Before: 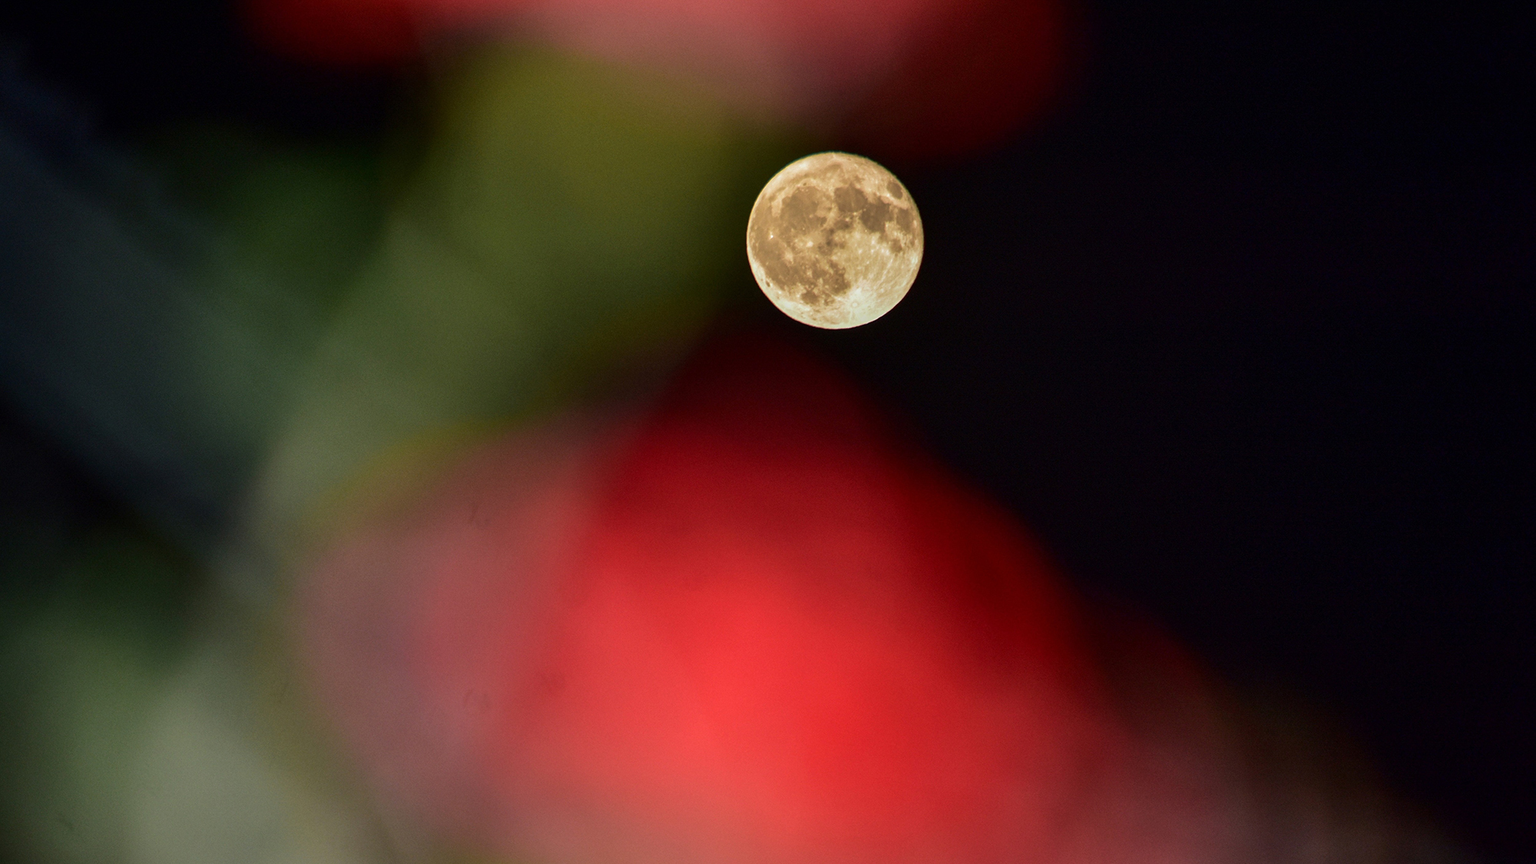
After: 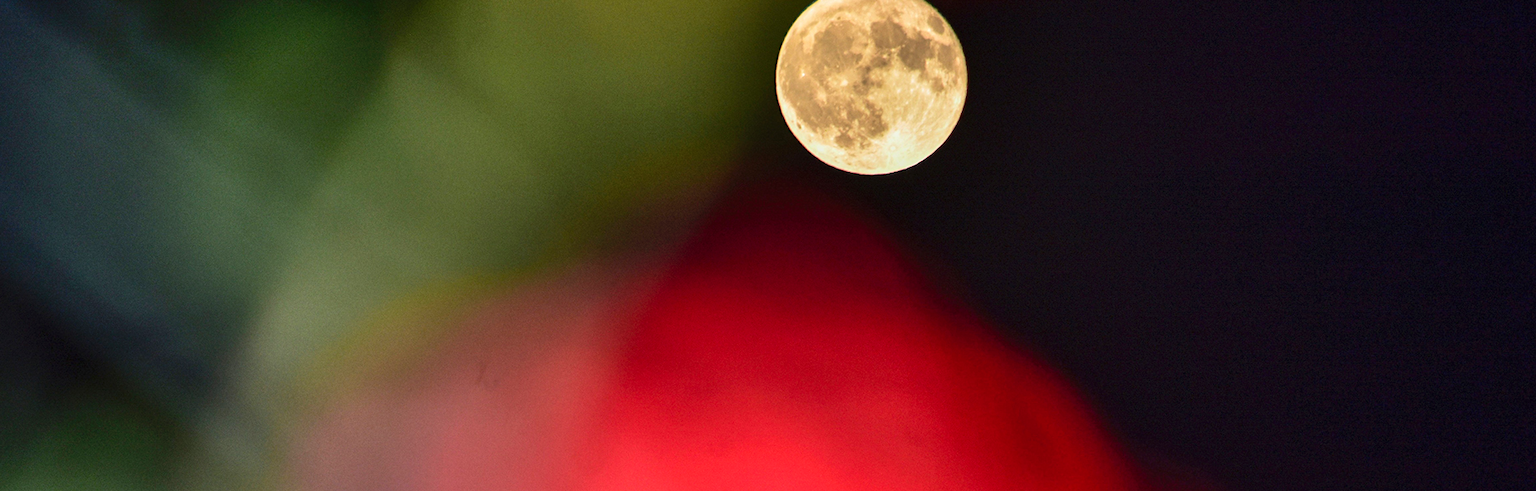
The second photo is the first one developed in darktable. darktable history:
contrast brightness saturation: contrast 0.201, brightness 0.157, saturation 0.222
crop: left 1.843%, top 19.398%, right 5.479%, bottom 27.812%
exposure: compensate highlight preservation false
shadows and highlights: highlights color adjustment 0.539%, soften with gaussian
